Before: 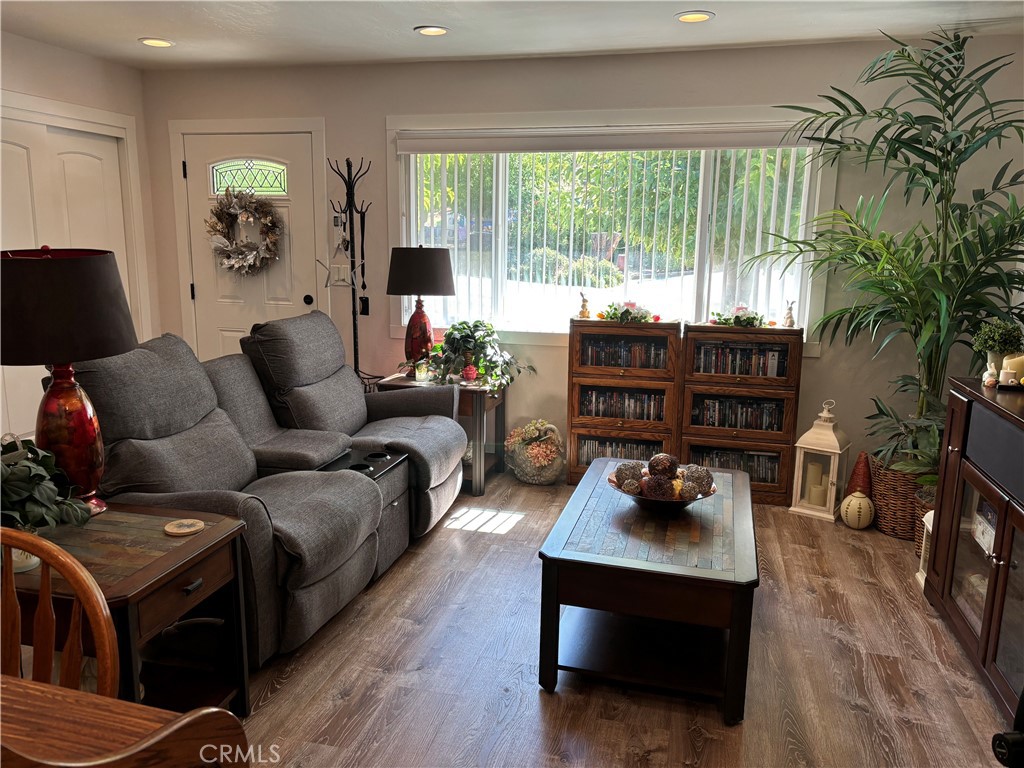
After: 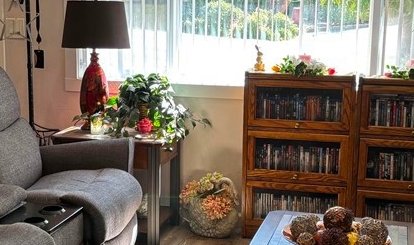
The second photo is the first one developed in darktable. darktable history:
color balance rgb: perceptual saturation grading › global saturation 30%
crop: left 31.751%, top 32.172%, right 27.8%, bottom 35.83%
